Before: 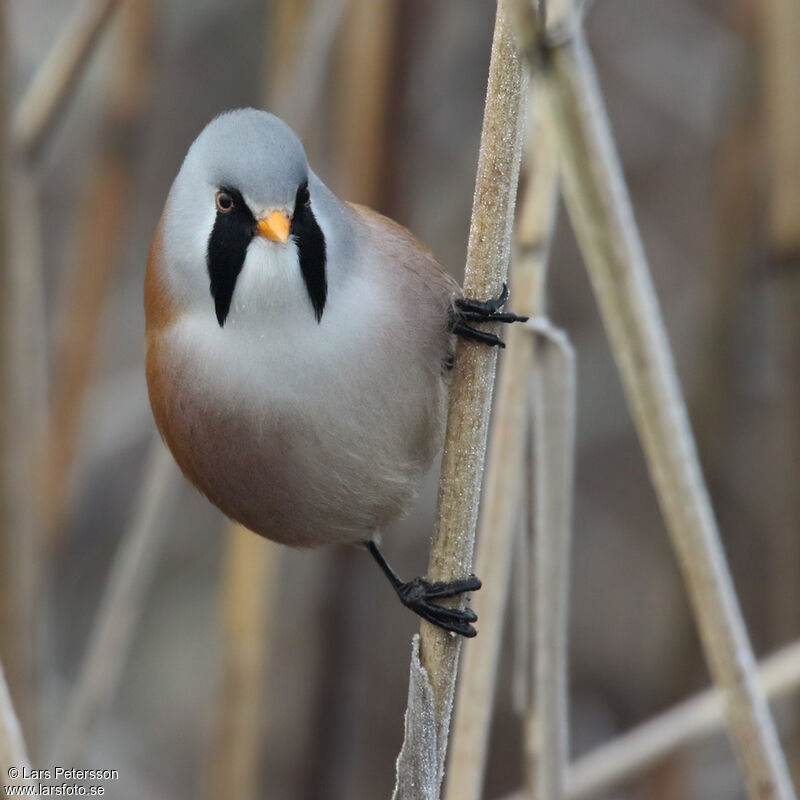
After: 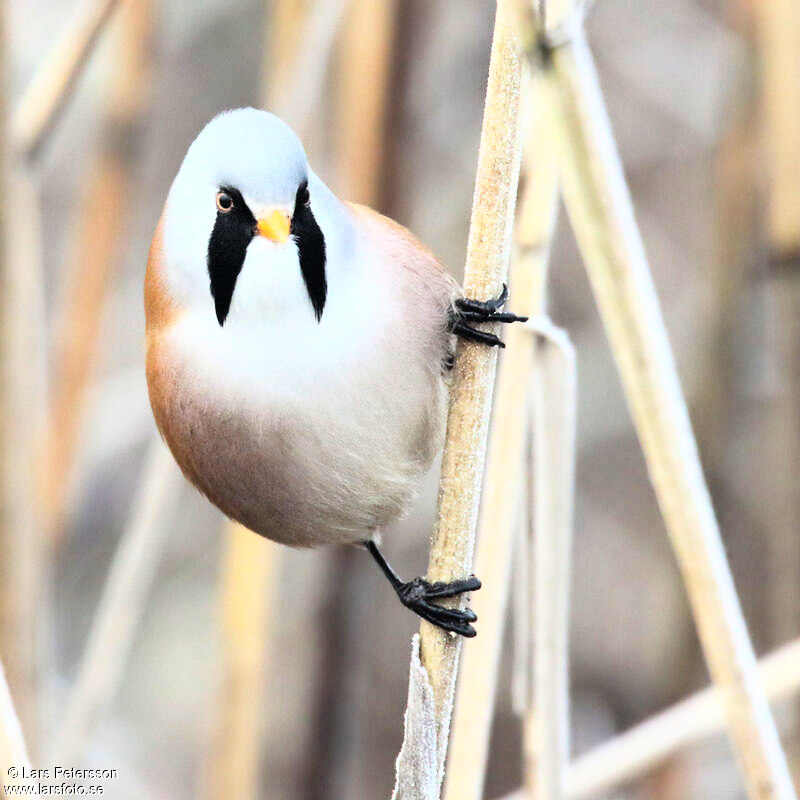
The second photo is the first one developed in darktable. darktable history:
base curve: curves: ch0 [(0, 0) (0.007, 0.004) (0.027, 0.03) (0.046, 0.07) (0.207, 0.54) (0.442, 0.872) (0.673, 0.972) (1, 1)]
exposure: black level correction 0.001, exposure 0.499 EV, compensate highlight preservation false
